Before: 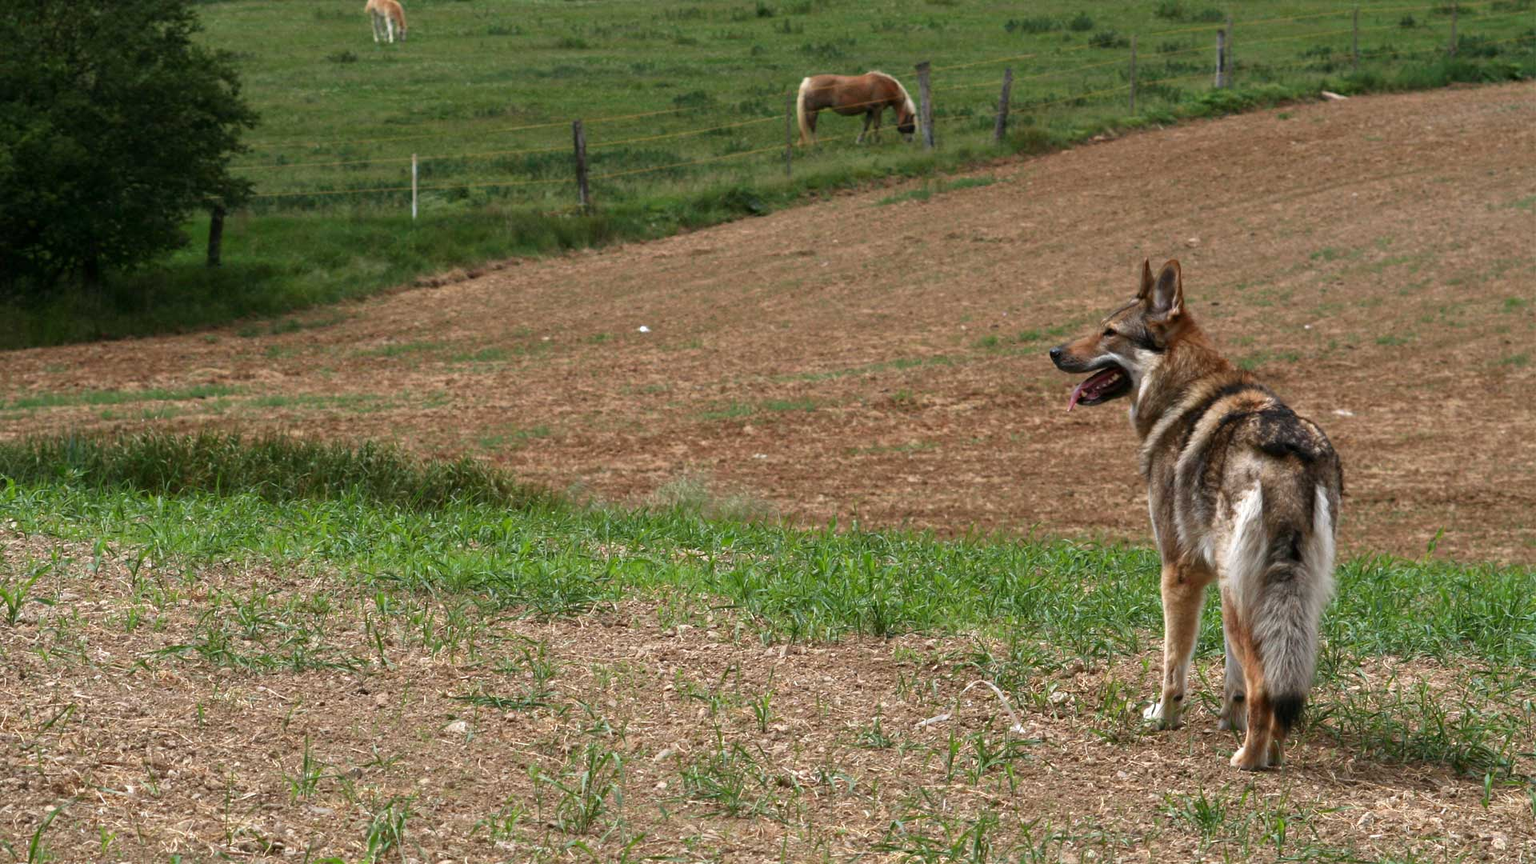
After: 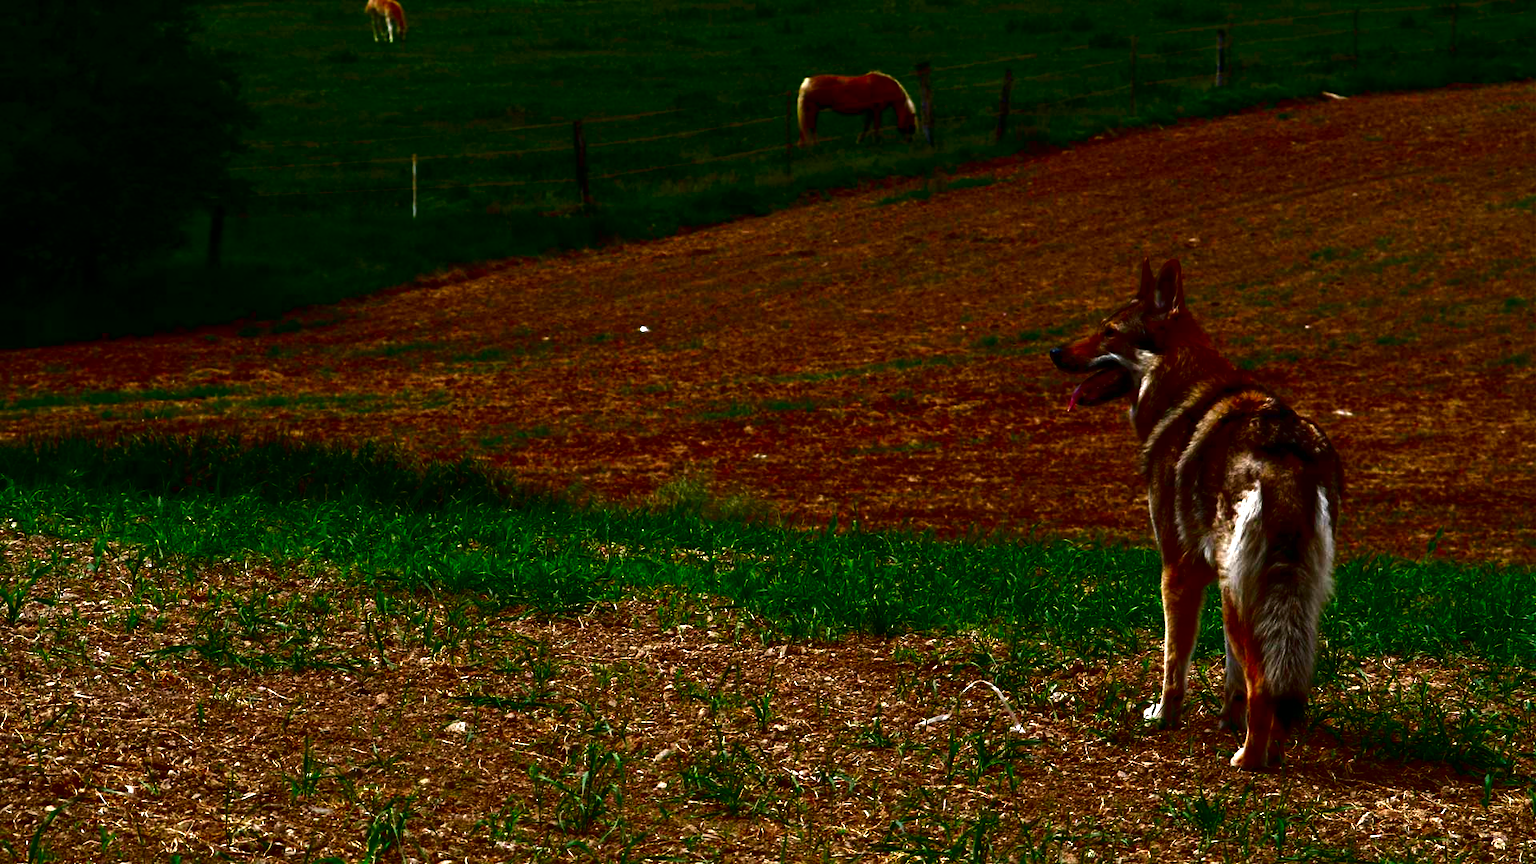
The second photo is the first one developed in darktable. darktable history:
contrast brightness saturation: brightness -1, saturation 1
tone equalizer: -8 EV -0.417 EV, -7 EV -0.389 EV, -6 EV -0.333 EV, -5 EV -0.222 EV, -3 EV 0.222 EV, -2 EV 0.333 EV, -1 EV 0.389 EV, +0 EV 0.417 EV, edges refinement/feathering 500, mask exposure compensation -1.57 EV, preserve details no
